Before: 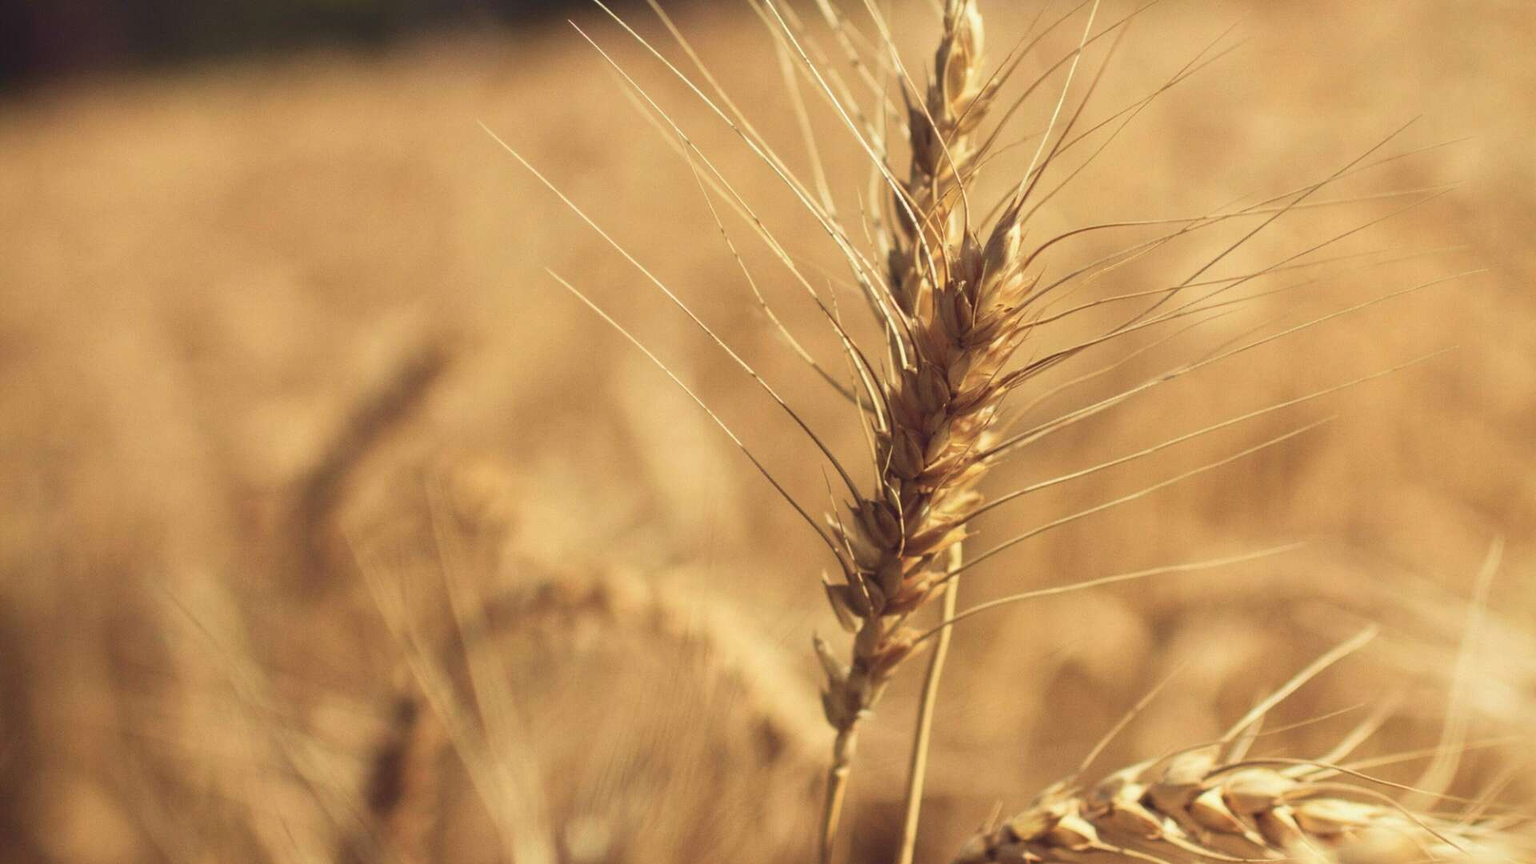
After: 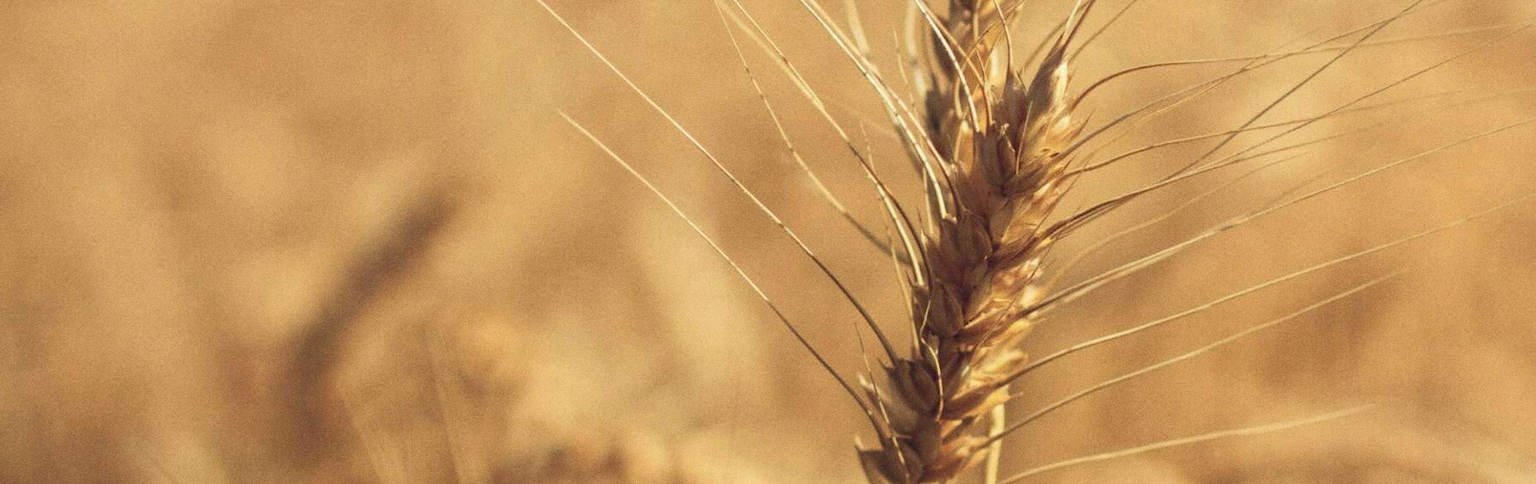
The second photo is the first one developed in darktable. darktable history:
crop: left 1.744%, top 19.225%, right 5.069%, bottom 28.357%
grain: coarseness 0.09 ISO
